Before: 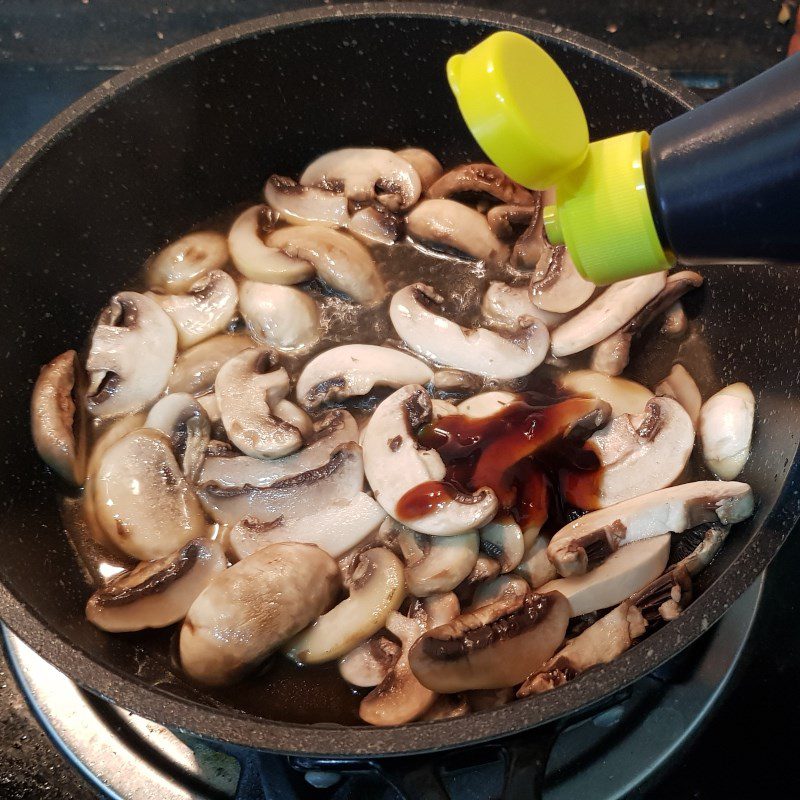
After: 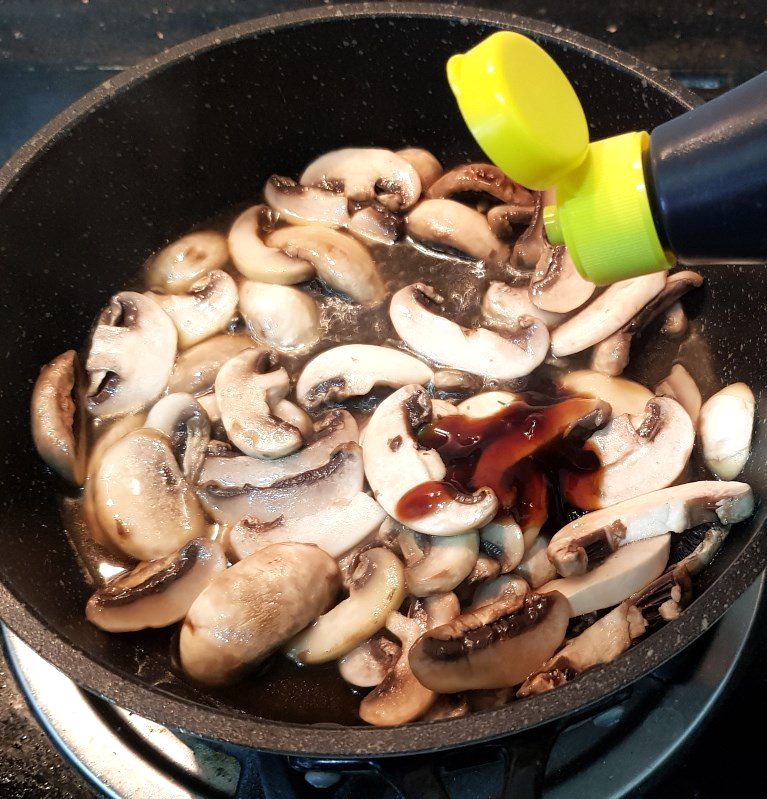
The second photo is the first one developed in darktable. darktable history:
tone equalizer: -8 EV -0.427 EV, -7 EV -0.427 EV, -6 EV -0.309 EV, -5 EV -0.246 EV, -3 EV 0.249 EV, -2 EV 0.308 EV, -1 EV 0.377 EV, +0 EV 0.433 EV
crop: right 4.069%, bottom 0.023%
